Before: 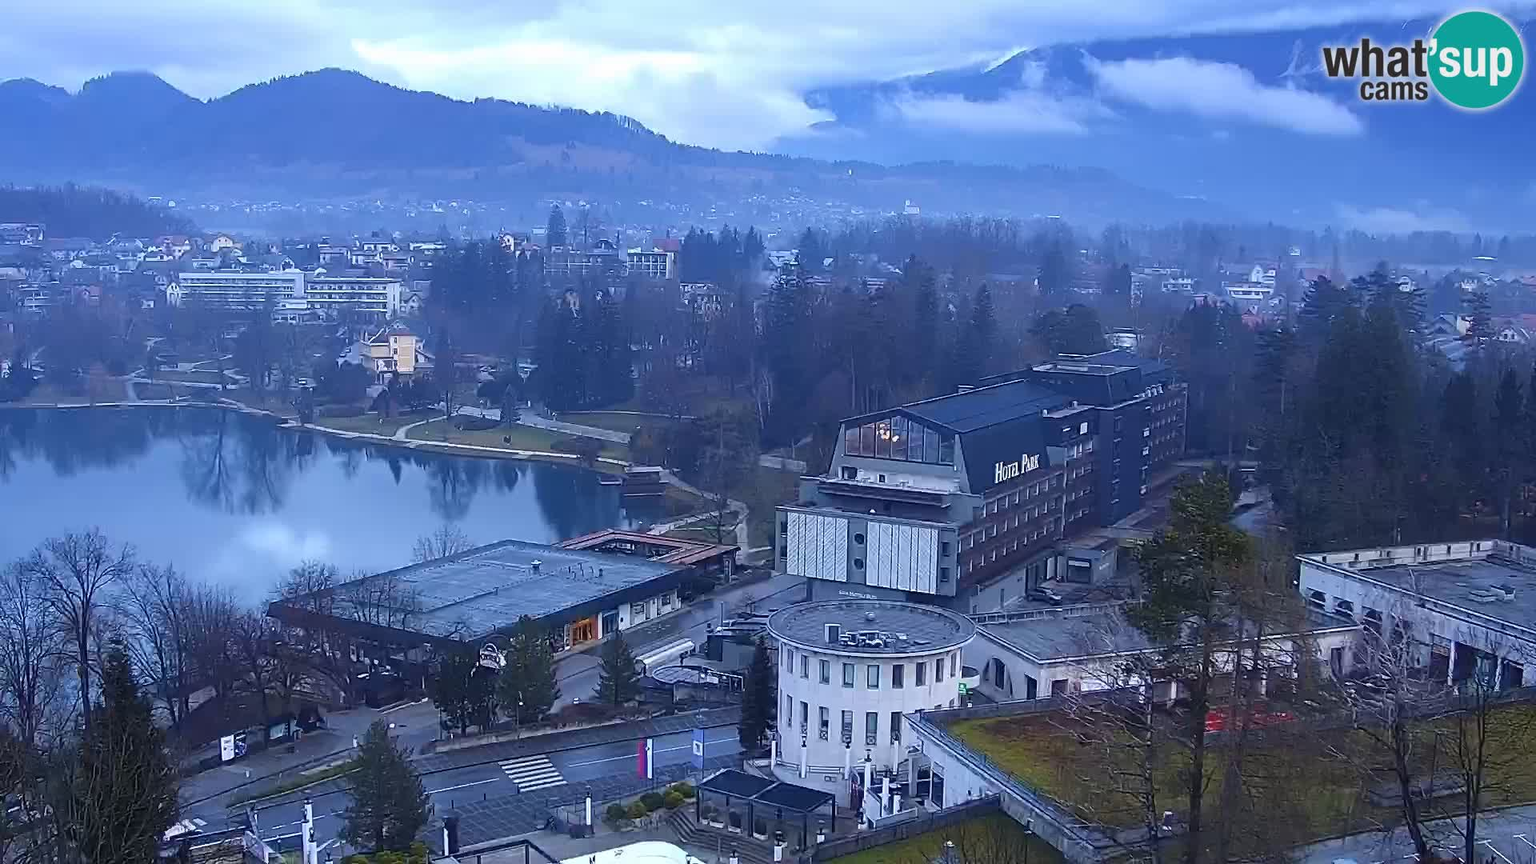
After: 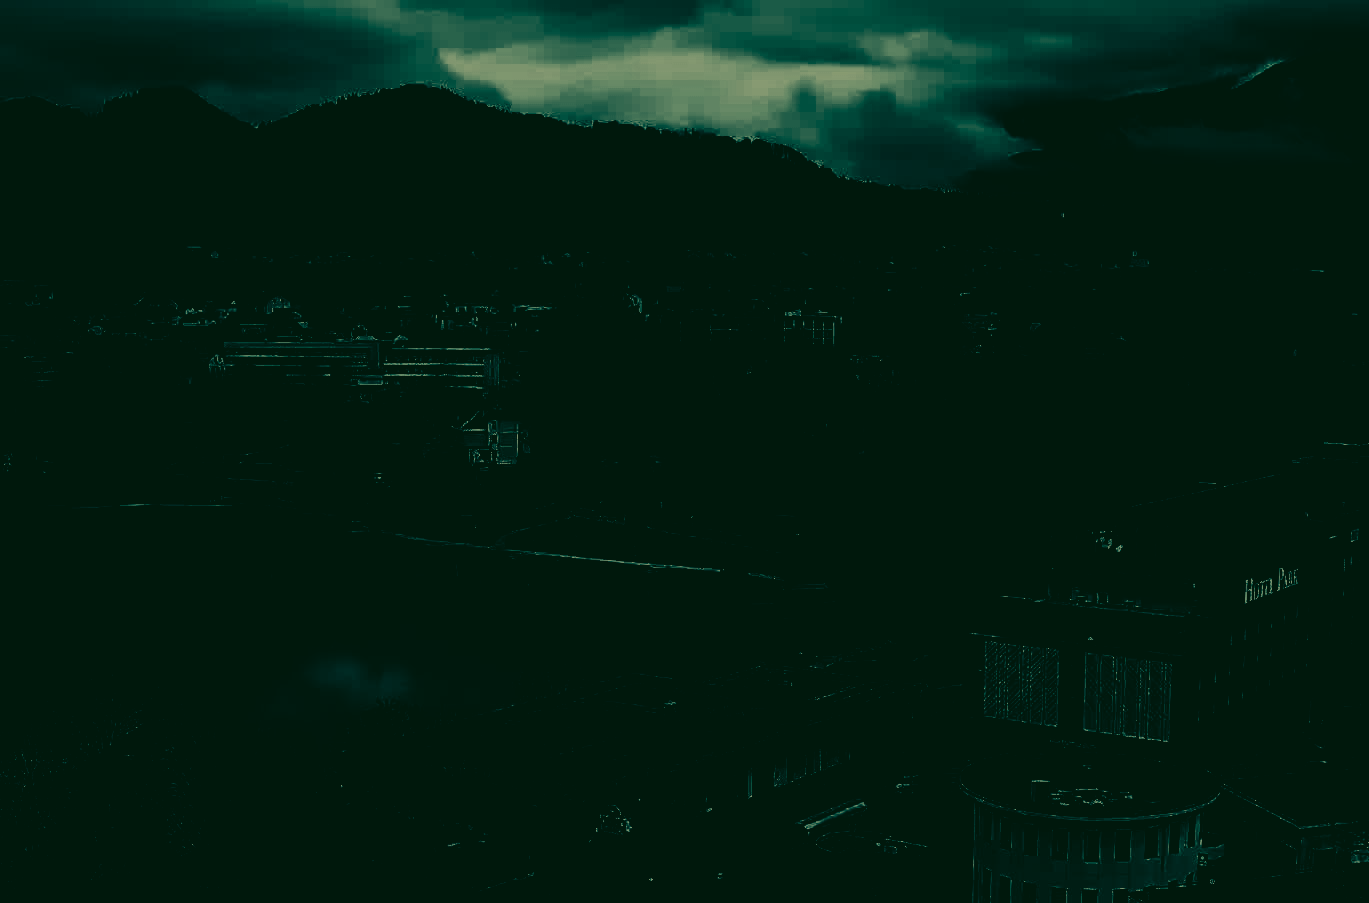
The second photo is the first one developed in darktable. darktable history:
crop: right 28.678%, bottom 16.375%
color balance rgb: perceptual saturation grading › global saturation -0.012%
filmic rgb: black relative exposure -7.65 EV, white relative exposure 4 EV, threshold 2.95 EV, hardness 4.02, contrast 1.098, highlights saturation mix -30.12%, iterations of high-quality reconstruction 0, enable highlight reconstruction true
color correction: highlights a* 2.25, highlights b* 34.46, shadows a* -36.48, shadows b* -5.9
exposure: exposure 0.729 EV, compensate highlight preservation false
levels: levels [0.721, 0.937, 0.997]
